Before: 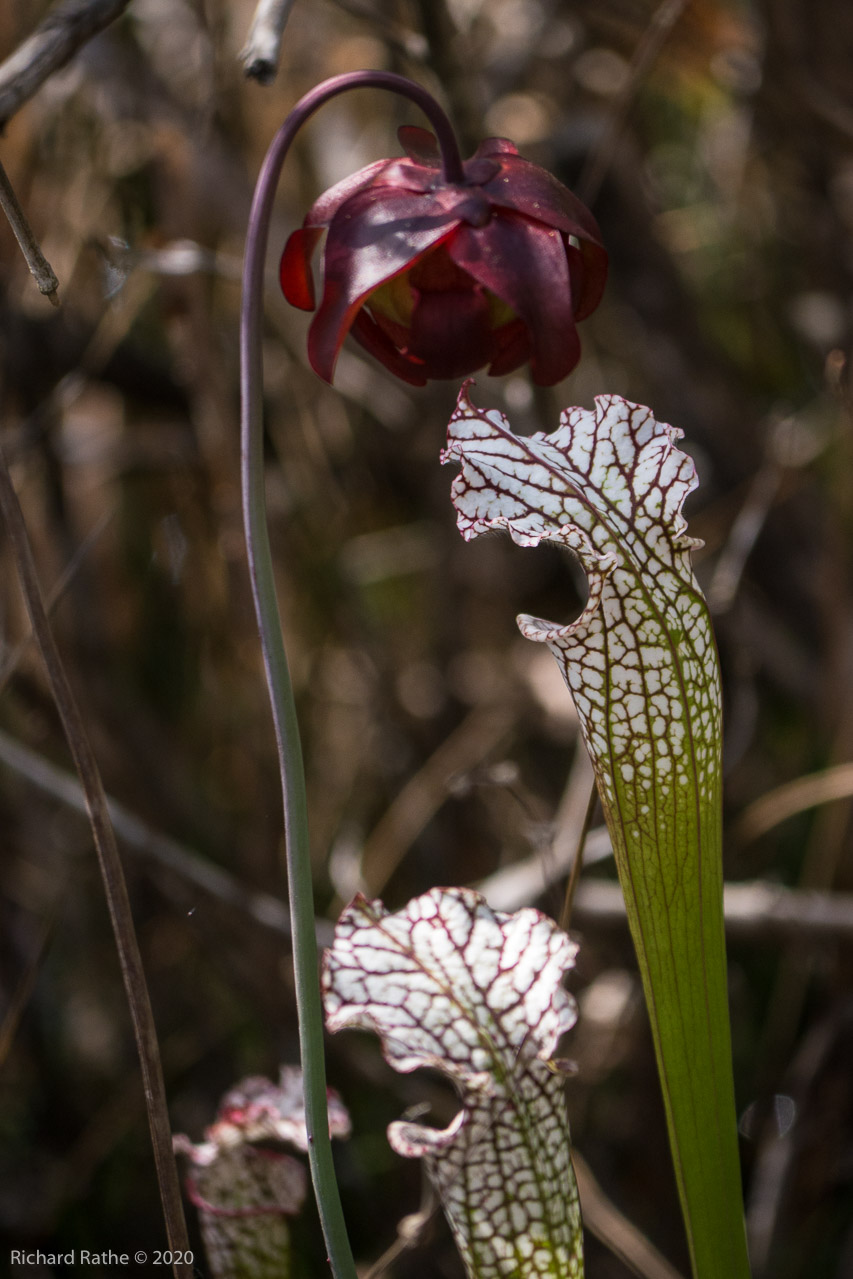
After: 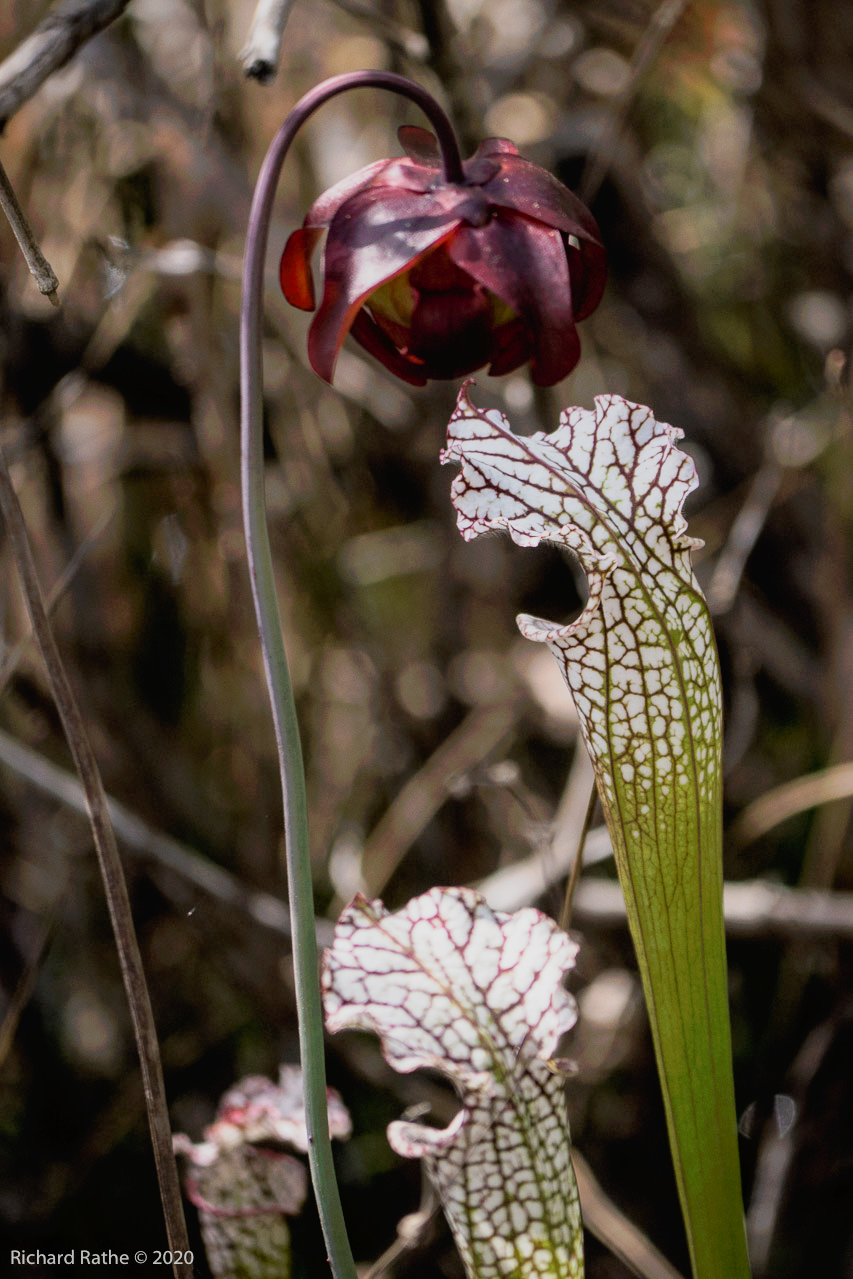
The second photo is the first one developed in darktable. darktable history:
filmic rgb: black relative exposure -7.65 EV, white relative exposure 4.56 EV, hardness 3.61
tone curve: curves: ch0 [(0, 0) (0.003, 0.013) (0.011, 0.017) (0.025, 0.035) (0.044, 0.093) (0.069, 0.146) (0.1, 0.179) (0.136, 0.243) (0.177, 0.294) (0.224, 0.332) (0.277, 0.412) (0.335, 0.454) (0.399, 0.531) (0.468, 0.611) (0.543, 0.669) (0.623, 0.738) (0.709, 0.823) (0.801, 0.881) (0.898, 0.951) (1, 1)], preserve colors none
